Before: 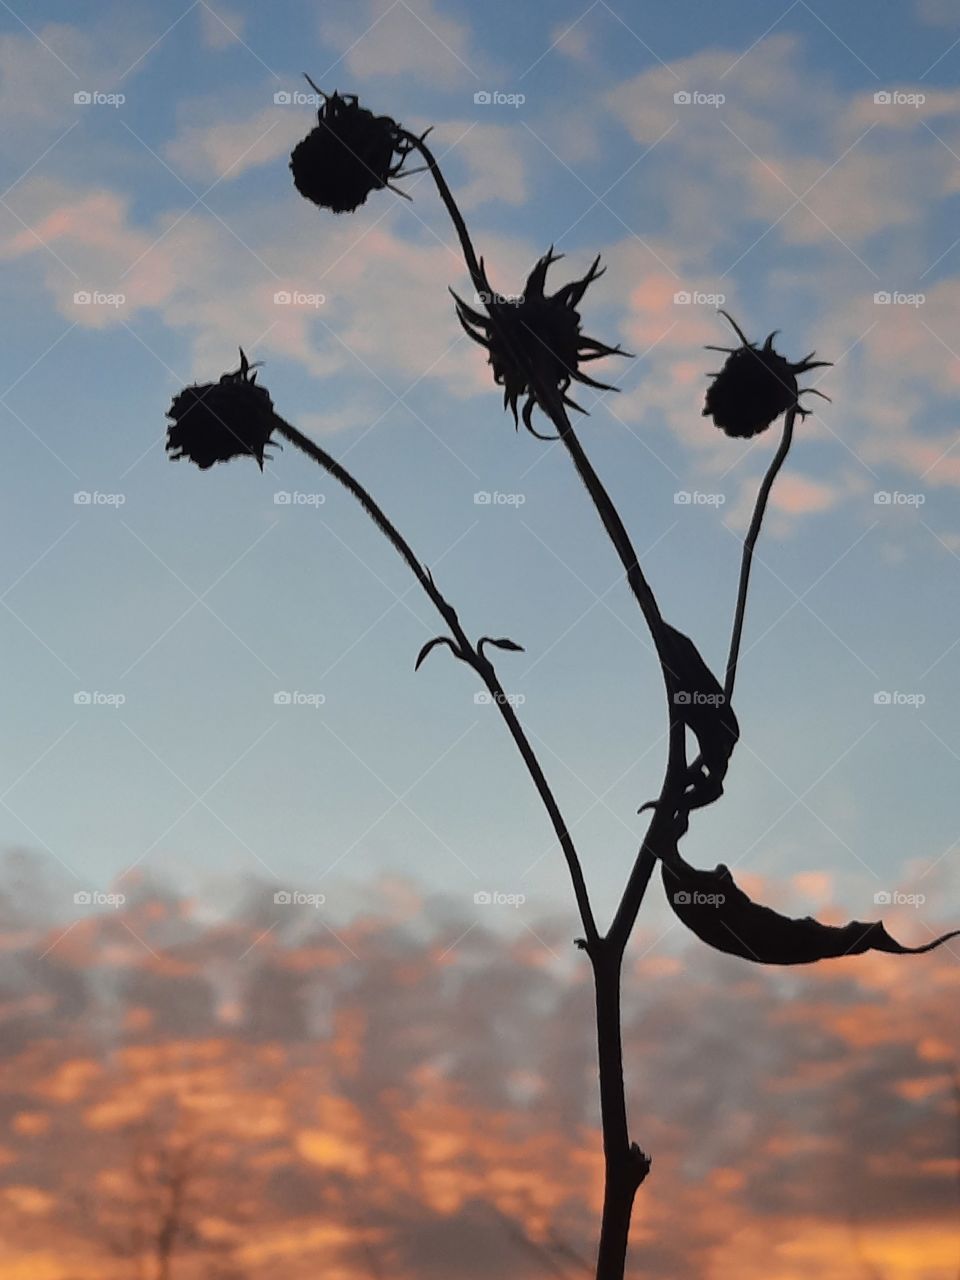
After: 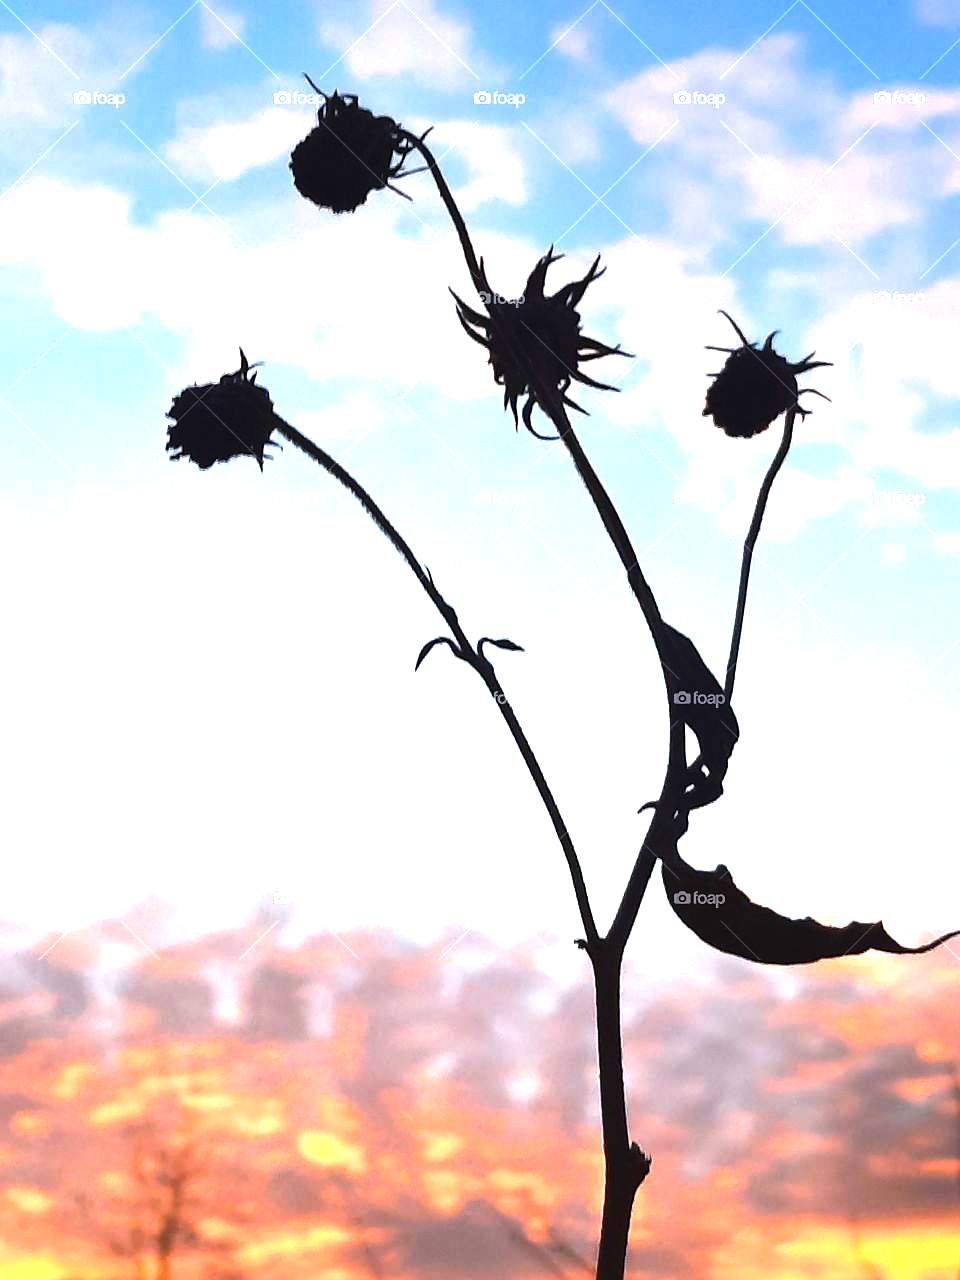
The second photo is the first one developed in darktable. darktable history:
color correction: highlights a* -0.696, highlights b* -9.52
exposure: black level correction -0.002, exposure 0.532 EV, compensate highlight preservation false
color balance rgb: highlights gain › chroma 1.45%, highlights gain › hue 307.29°, perceptual saturation grading › global saturation 20%, perceptual saturation grading › highlights -24.922%, perceptual saturation grading › shadows 50.066%, perceptual brilliance grading › highlights 46.499%, perceptual brilliance grading › mid-tones 22.305%, perceptual brilliance grading › shadows -6.598%, global vibrance 25.004%
sharpen: radius 1.016, threshold 1.074
